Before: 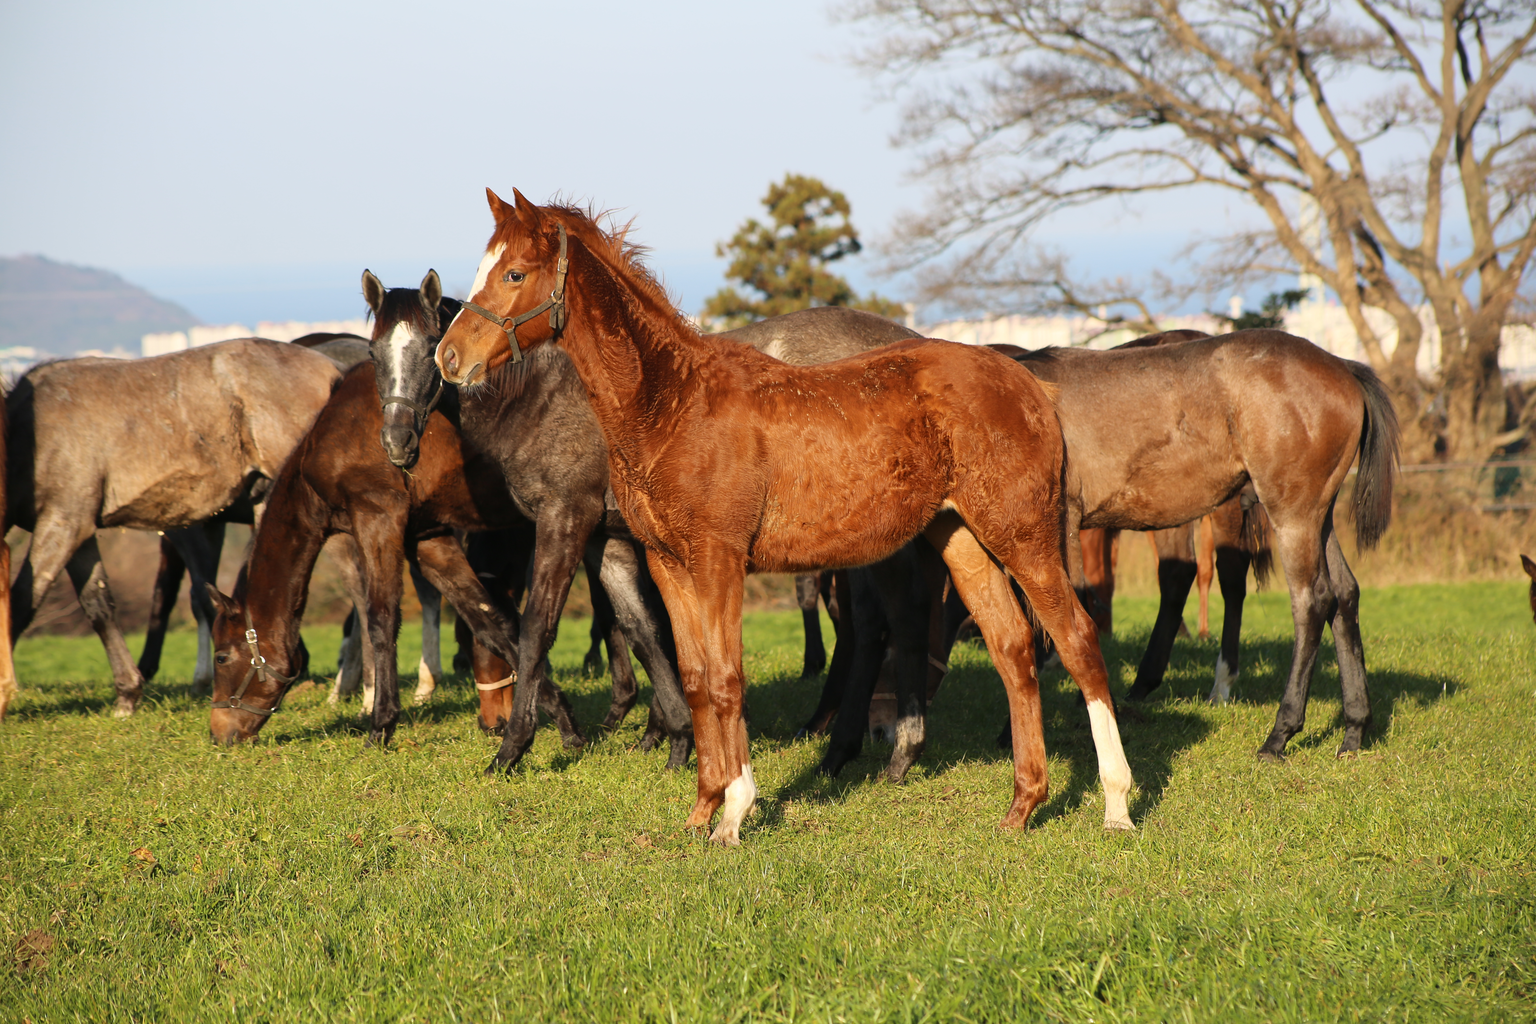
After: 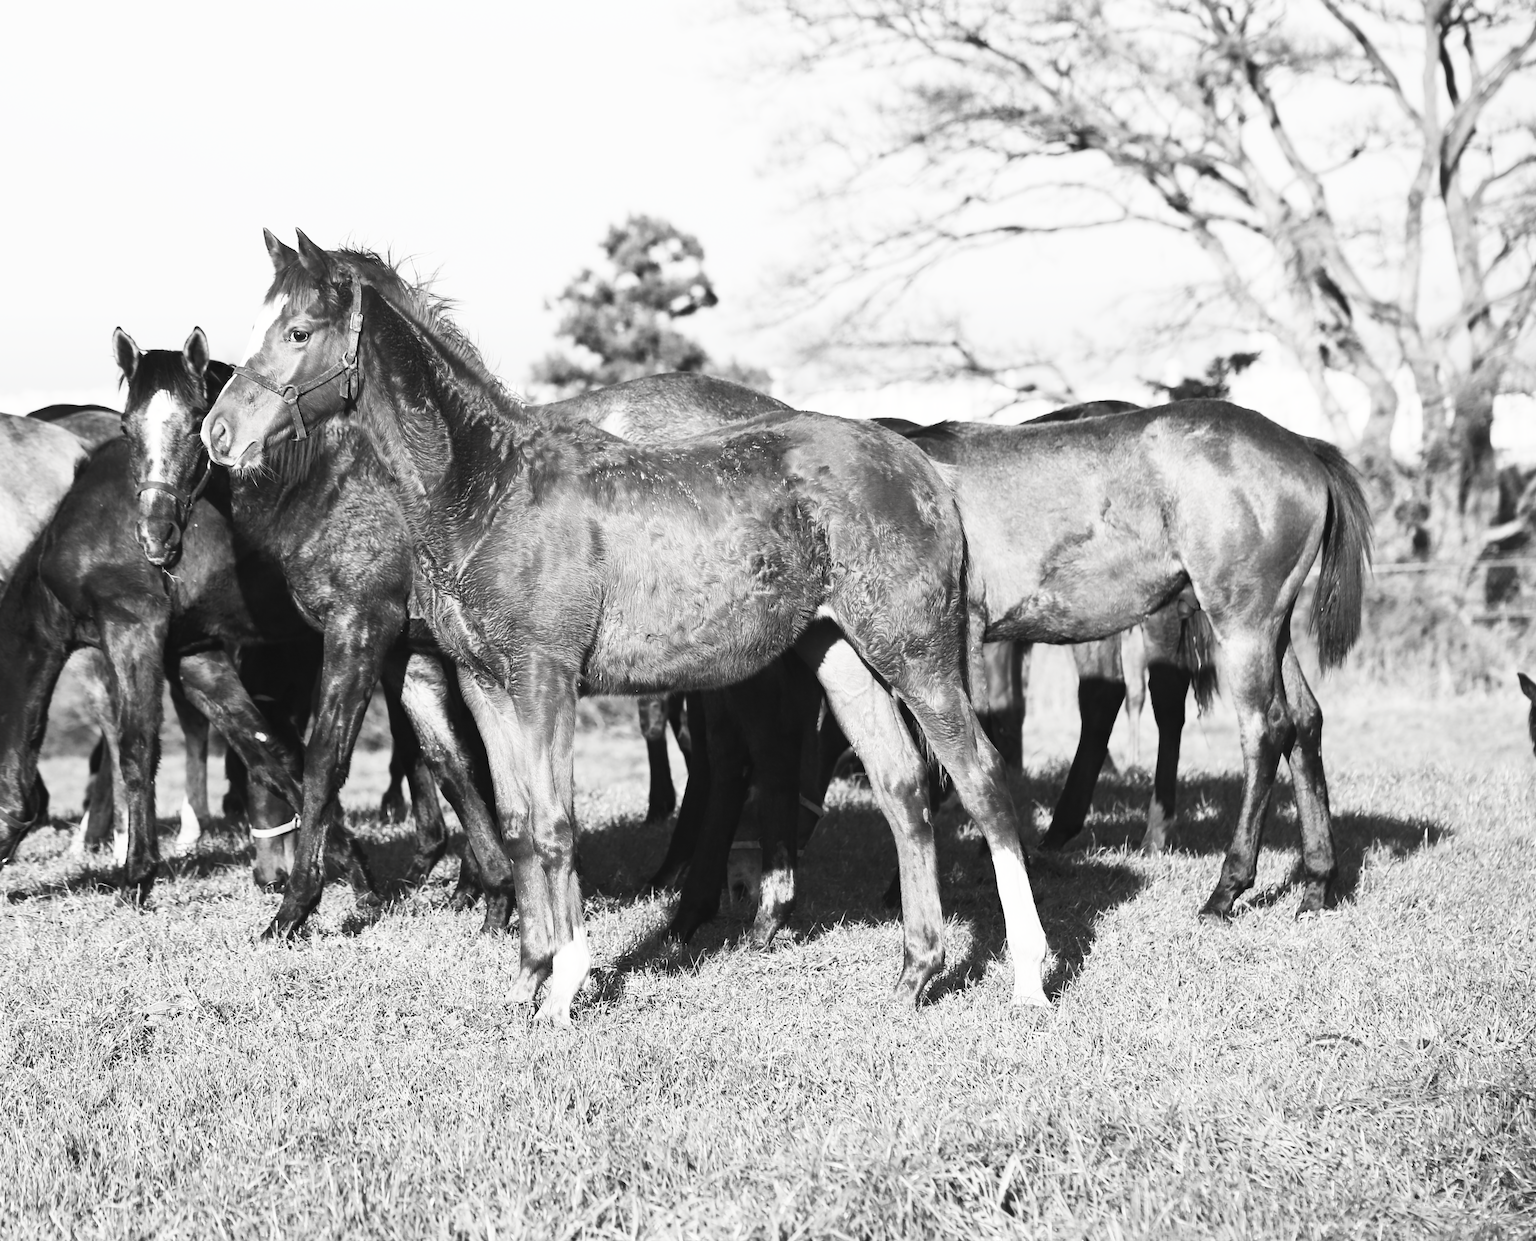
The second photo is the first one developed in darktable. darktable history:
haze removal: compatibility mode true, adaptive false
crop: left 17.542%, bottom 0.025%
contrast brightness saturation: contrast 0.522, brightness 0.48, saturation -0.988
